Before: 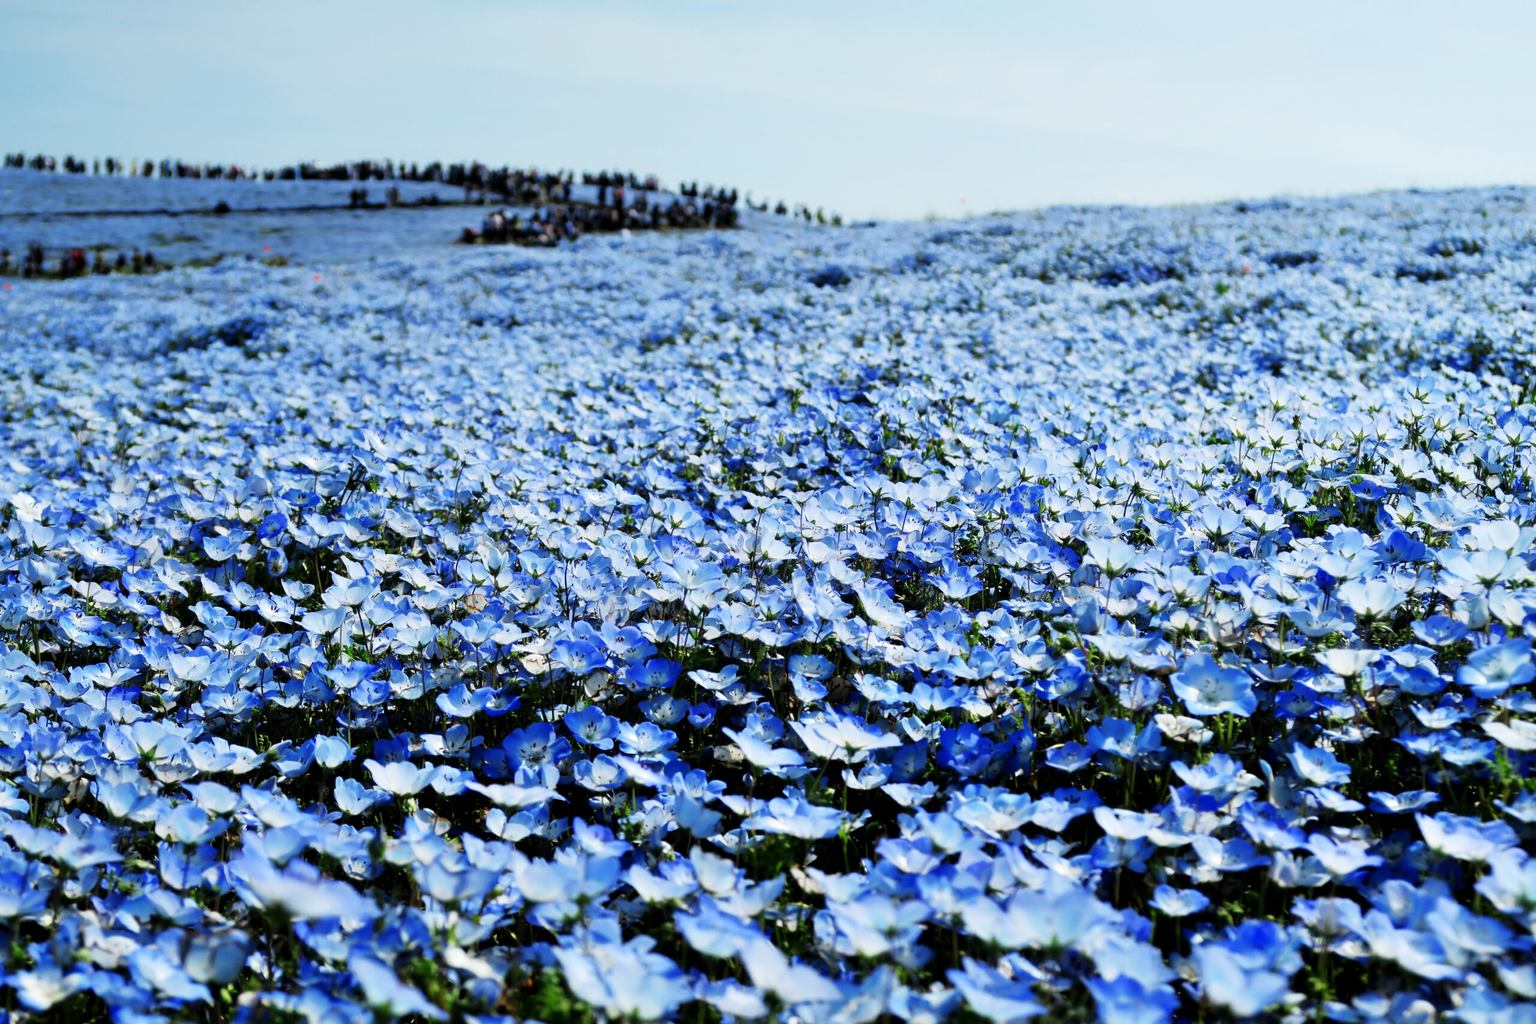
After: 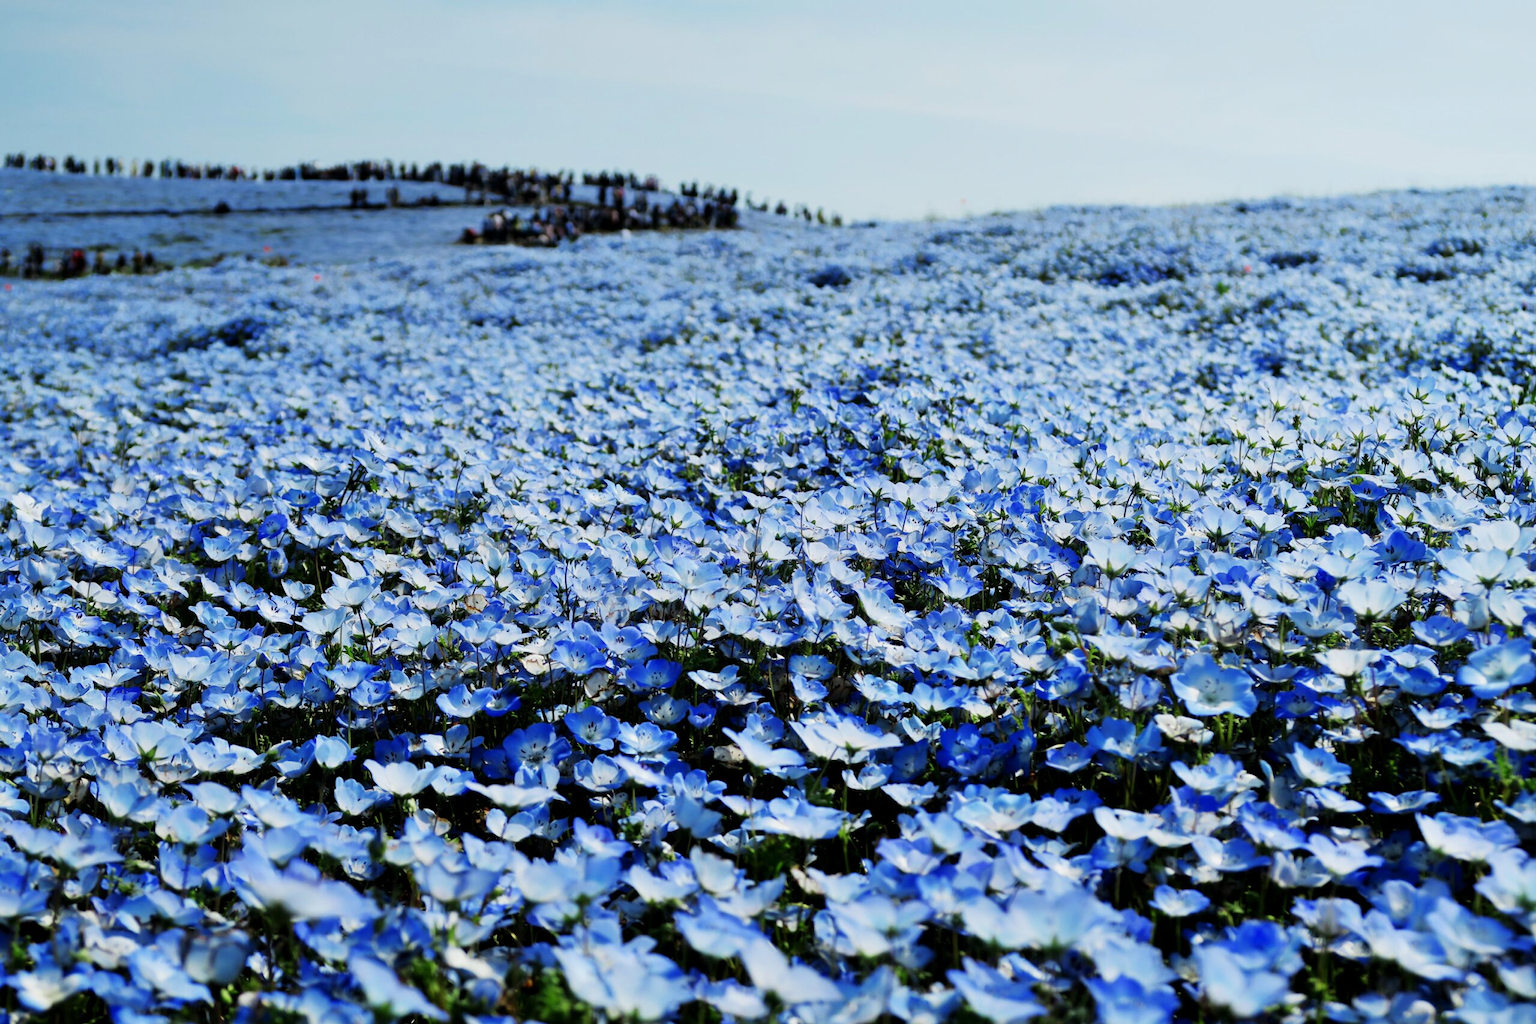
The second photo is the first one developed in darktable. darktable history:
exposure: exposure -0.177 EV, compensate highlight preservation false
